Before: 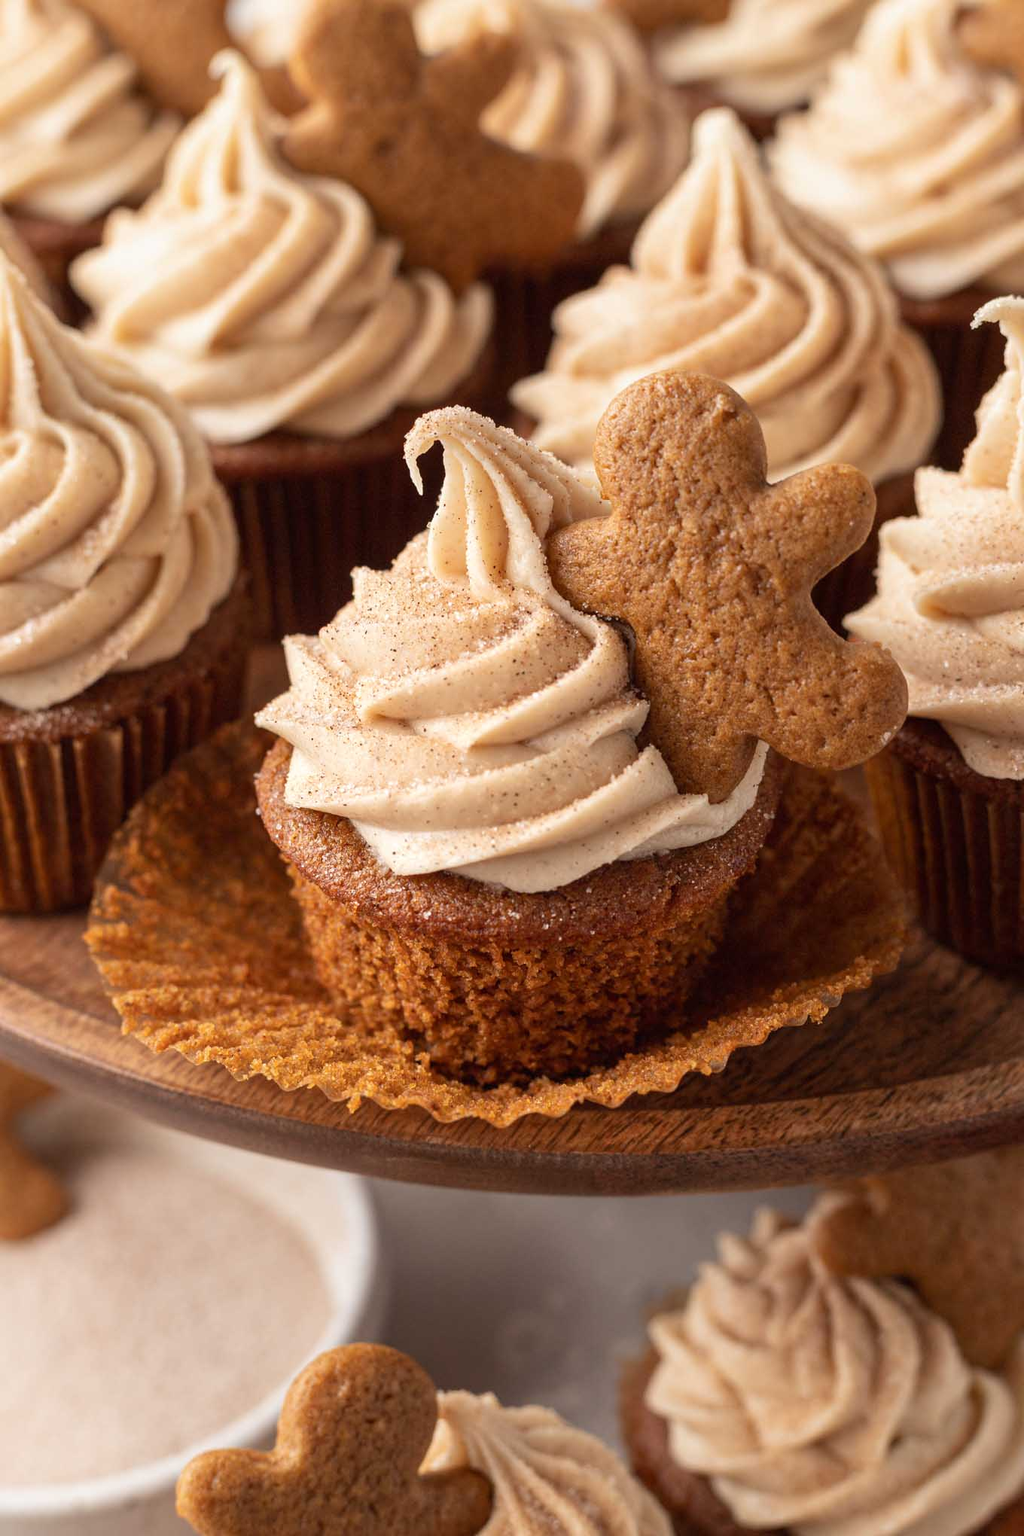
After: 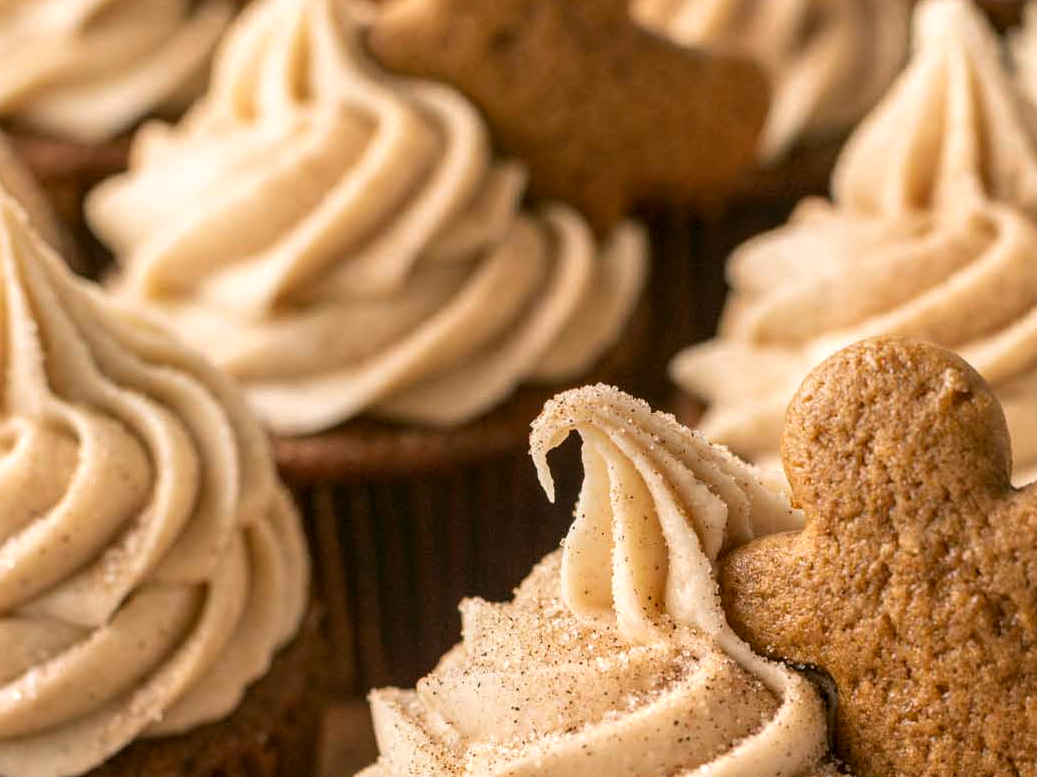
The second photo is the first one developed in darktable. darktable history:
color correction: highlights a* 4.02, highlights b* 4.98, shadows a* -7.55, shadows b* 4.98
local contrast: on, module defaults
crop: left 0.579%, top 7.627%, right 23.167%, bottom 54.275%
